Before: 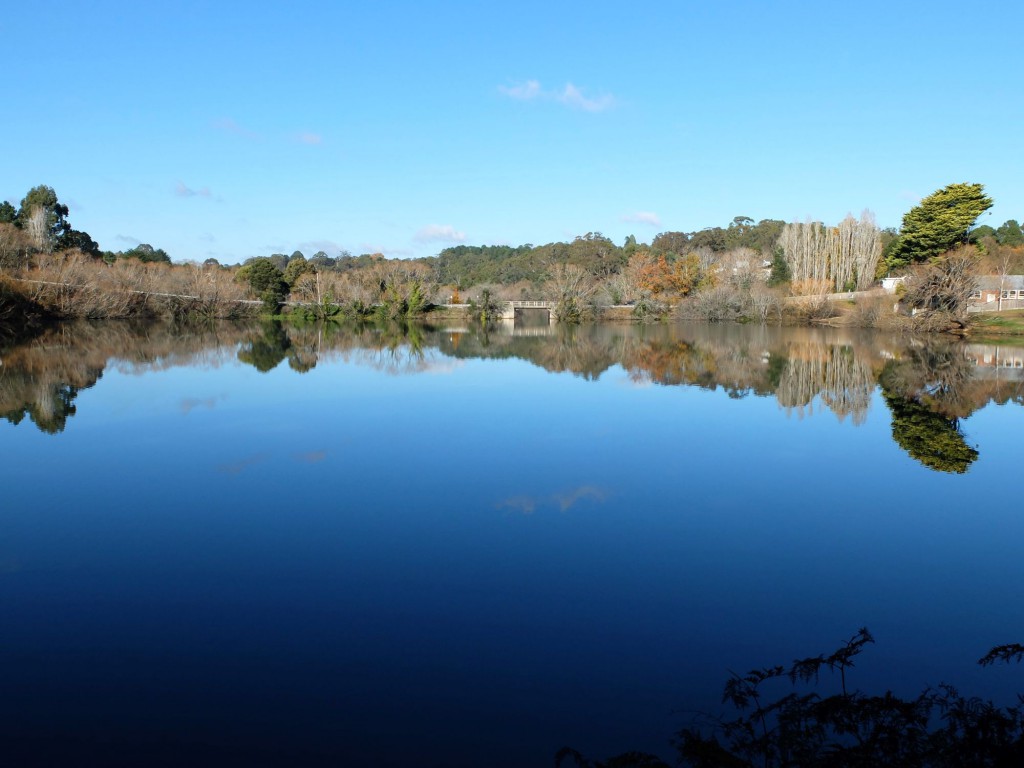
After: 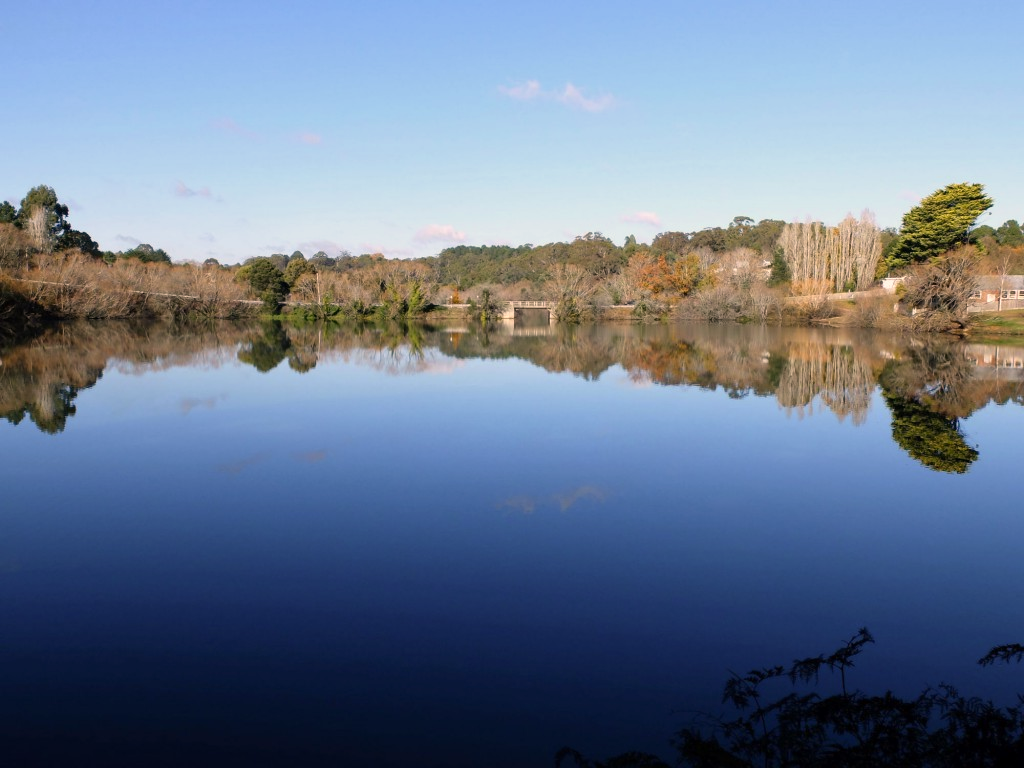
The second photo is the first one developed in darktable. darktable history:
color correction: highlights a* 11.31, highlights b* 11.57
